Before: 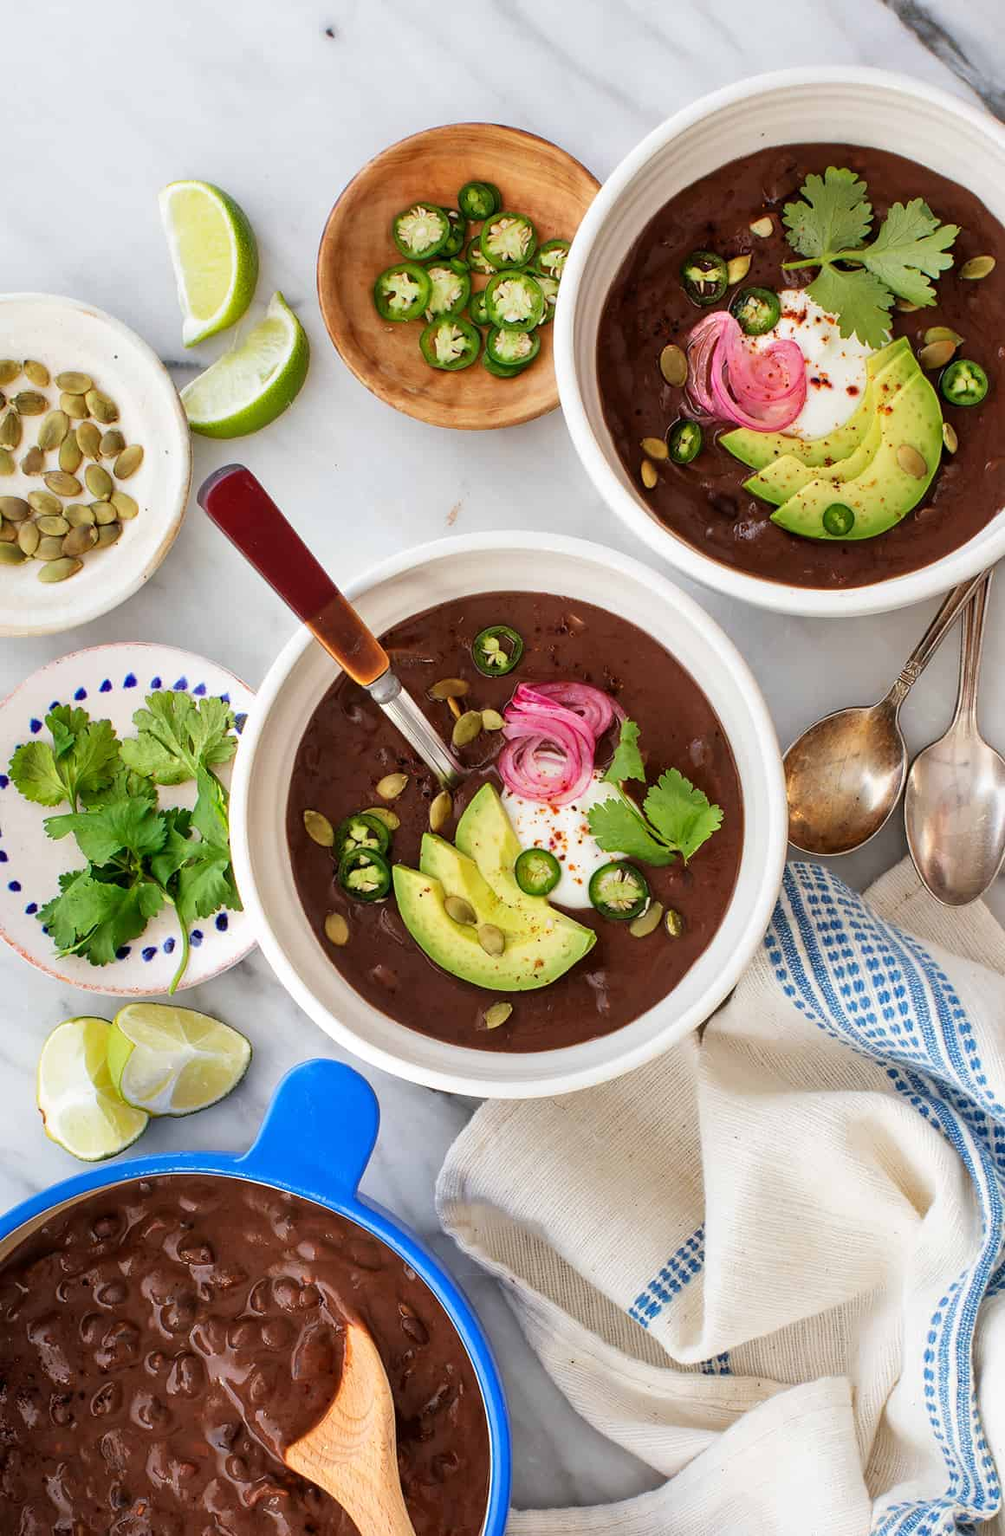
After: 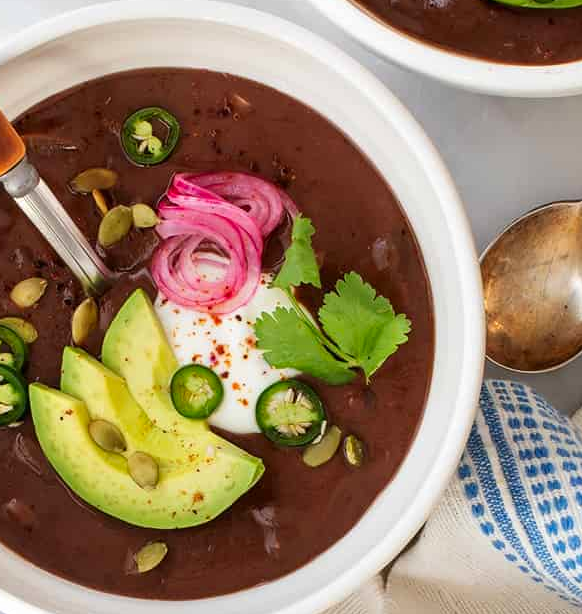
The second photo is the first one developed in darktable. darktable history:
contrast brightness saturation: saturation 0.1
crop: left 36.607%, top 34.735%, right 13.146%, bottom 30.611%
color balance: output saturation 98.5%
